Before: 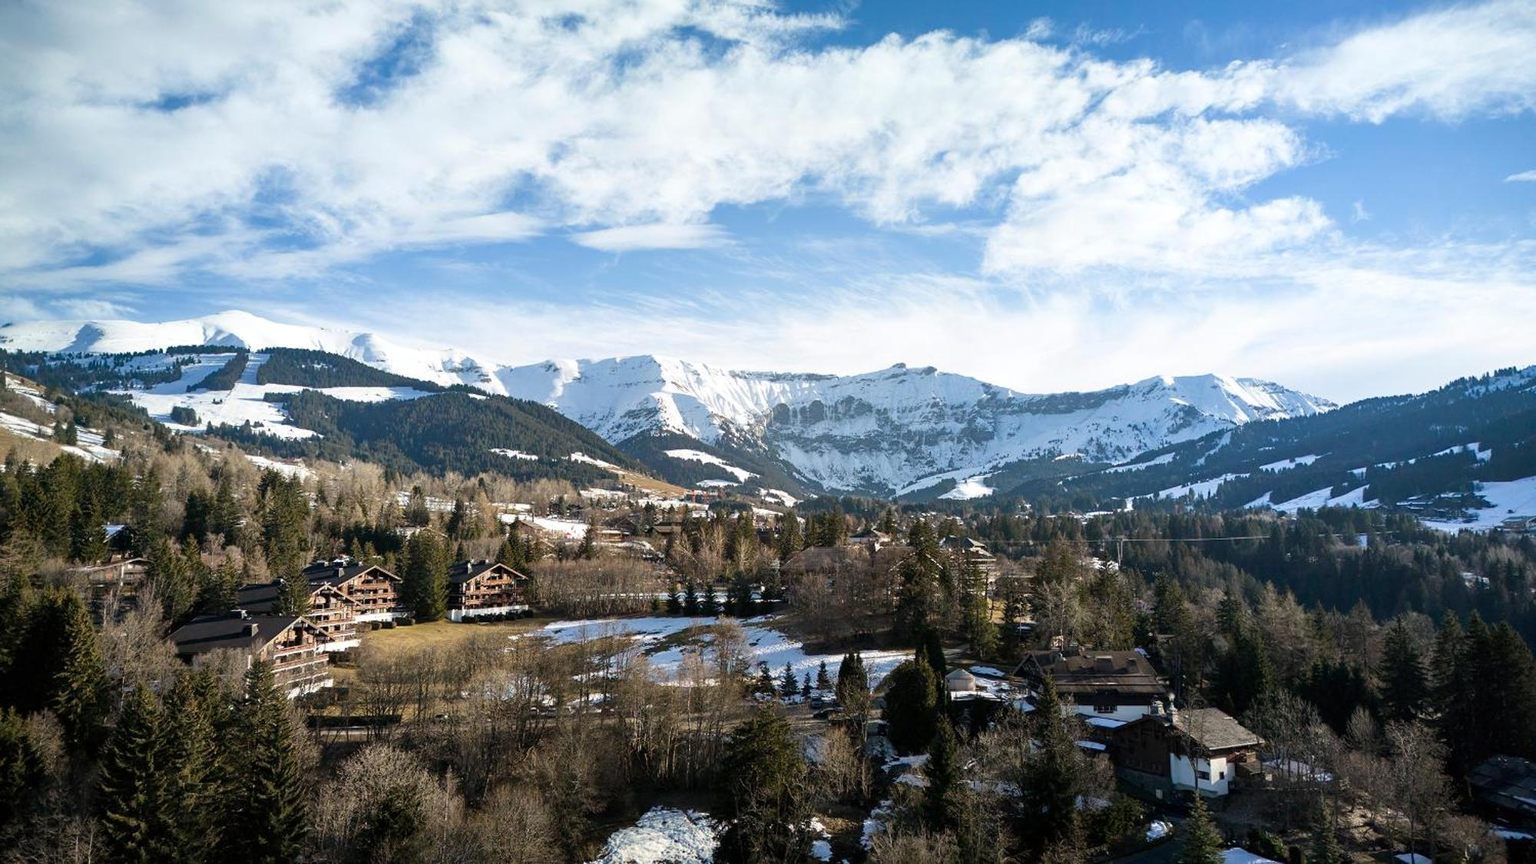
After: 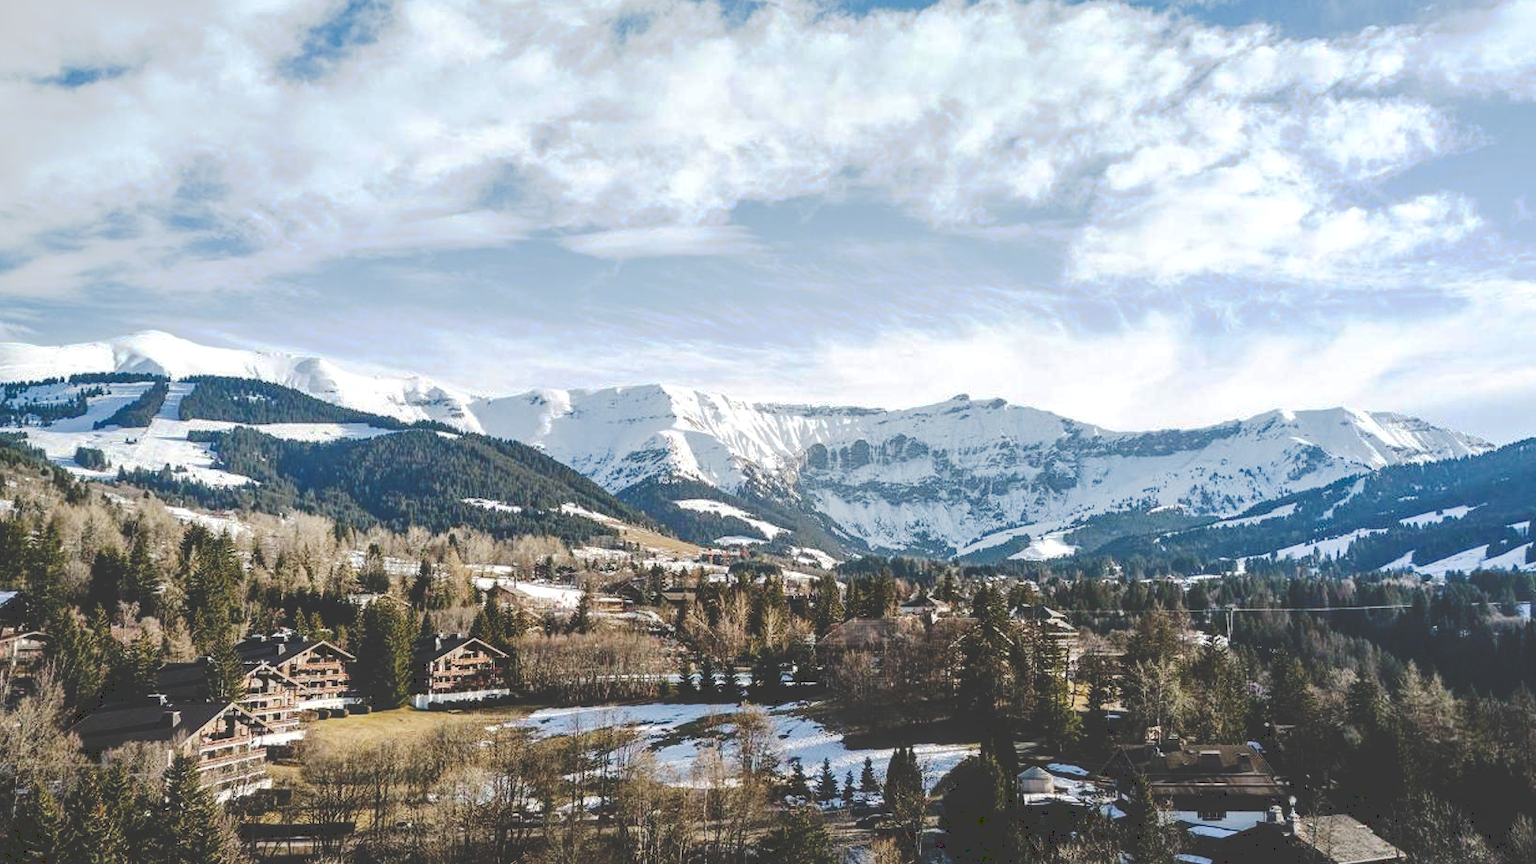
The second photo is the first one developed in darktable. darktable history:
crop and rotate: left 7.196%, top 4.574%, right 10.605%, bottom 13.178%
tone curve: curves: ch0 [(0, 0) (0.003, 0.232) (0.011, 0.232) (0.025, 0.232) (0.044, 0.233) (0.069, 0.234) (0.1, 0.237) (0.136, 0.247) (0.177, 0.258) (0.224, 0.283) (0.277, 0.332) (0.335, 0.401) (0.399, 0.483) (0.468, 0.56) (0.543, 0.637) (0.623, 0.706) (0.709, 0.764) (0.801, 0.816) (0.898, 0.859) (1, 1)], preserve colors none
local contrast: on, module defaults
